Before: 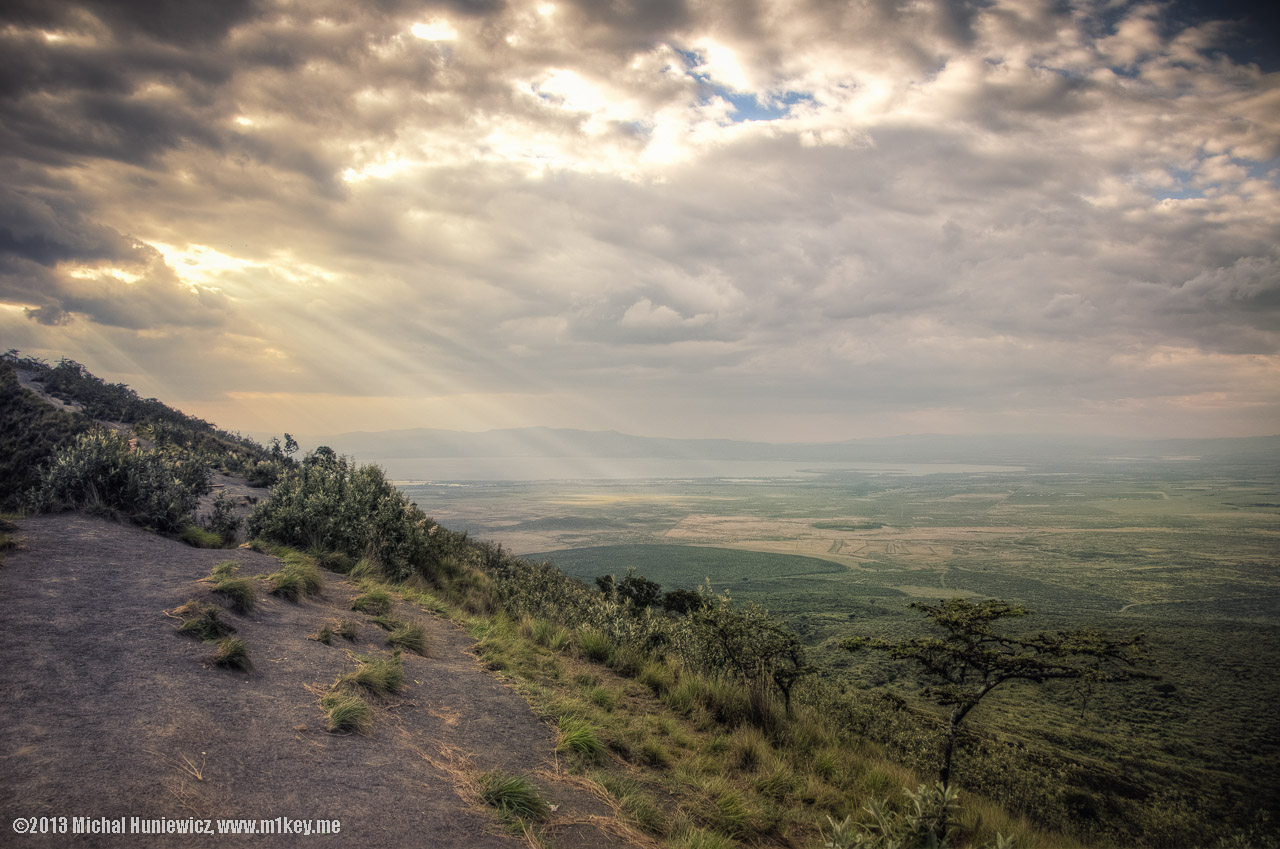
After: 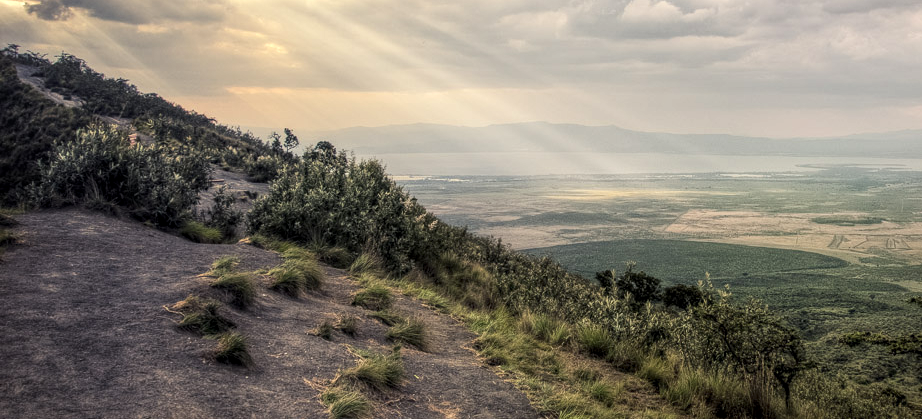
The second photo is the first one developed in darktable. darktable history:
tone equalizer: -8 EV -0.409 EV, -7 EV -0.374 EV, -6 EV -0.345 EV, -5 EV -0.201 EV, -3 EV 0.238 EV, -2 EV 0.361 EV, -1 EV 0.405 EV, +0 EV 0.393 EV, edges refinement/feathering 500, mask exposure compensation -1.57 EV, preserve details no
local contrast: on, module defaults
crop: top 36.032%, right 27.917%, bottom 14.607%
